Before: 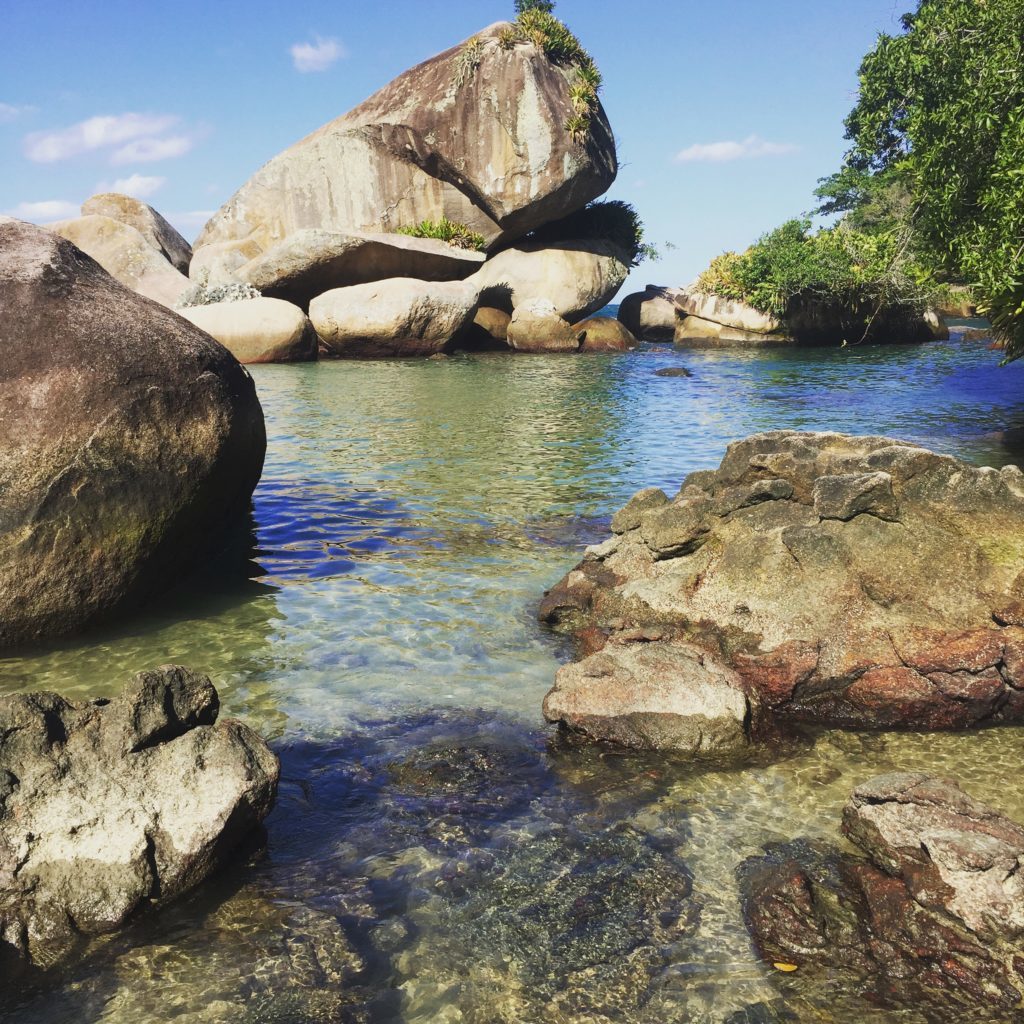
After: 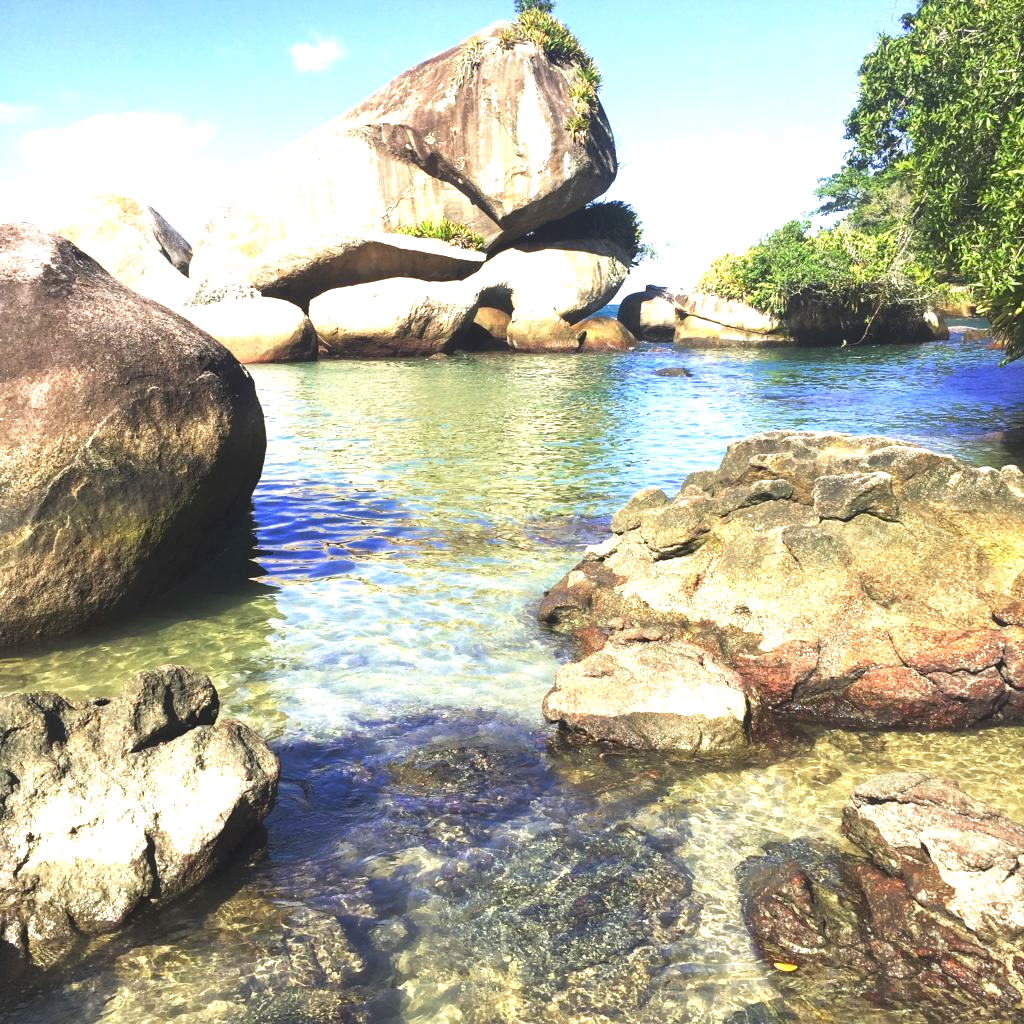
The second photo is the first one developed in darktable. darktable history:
exposure: exposure 1.212 EV, compensate highlight preservation false
